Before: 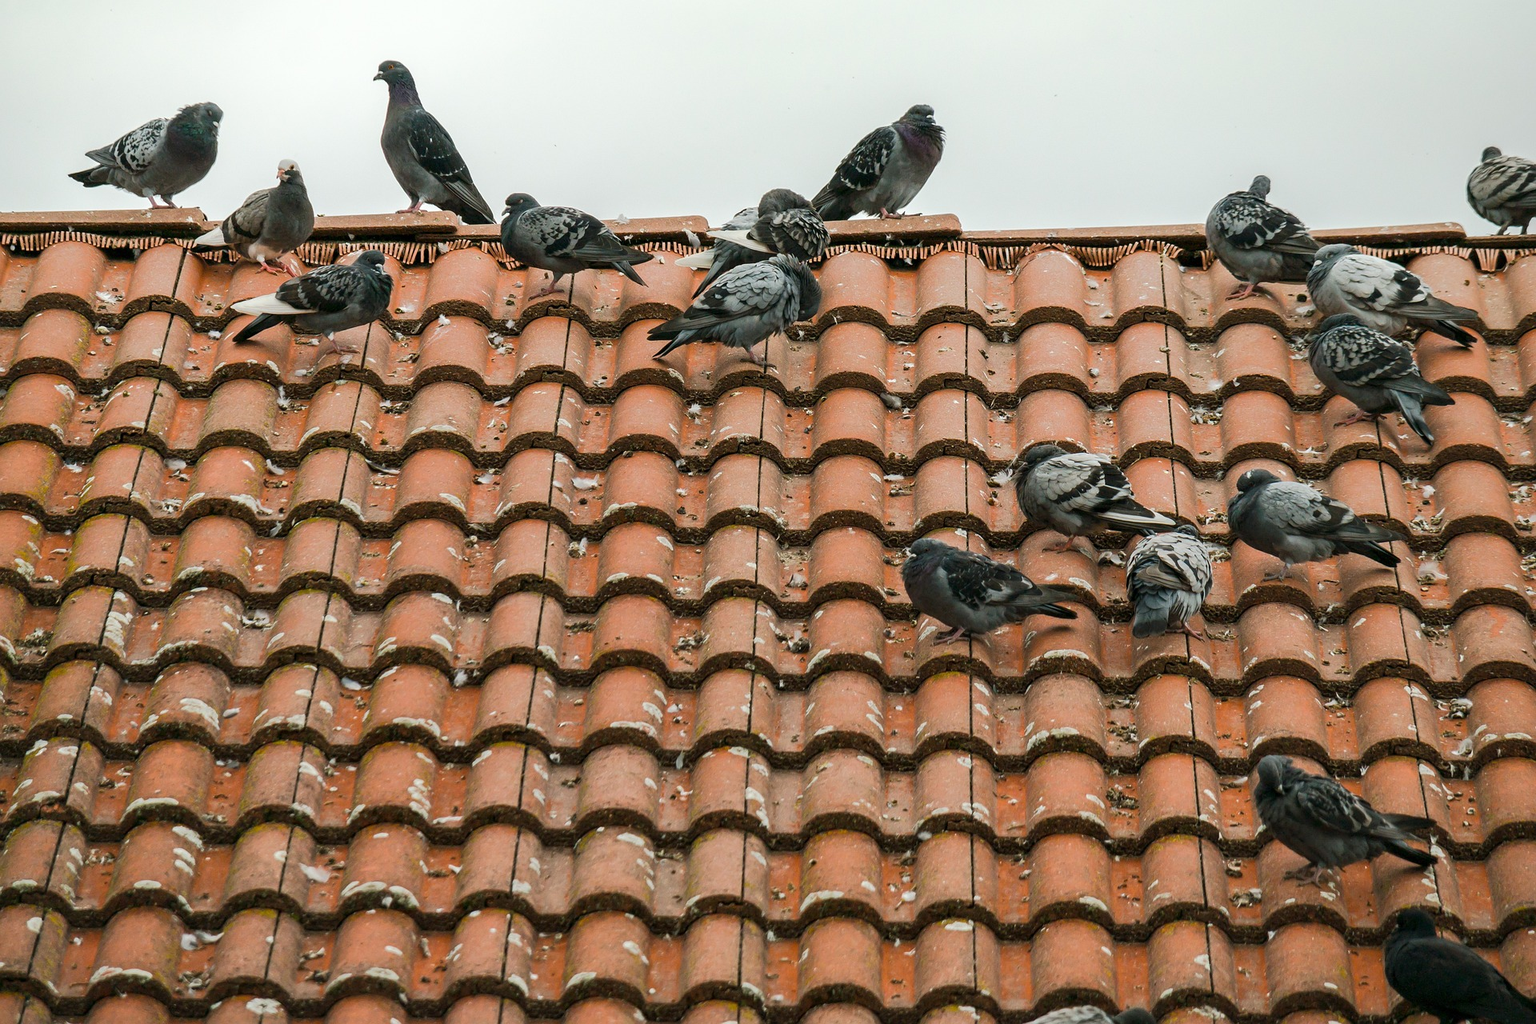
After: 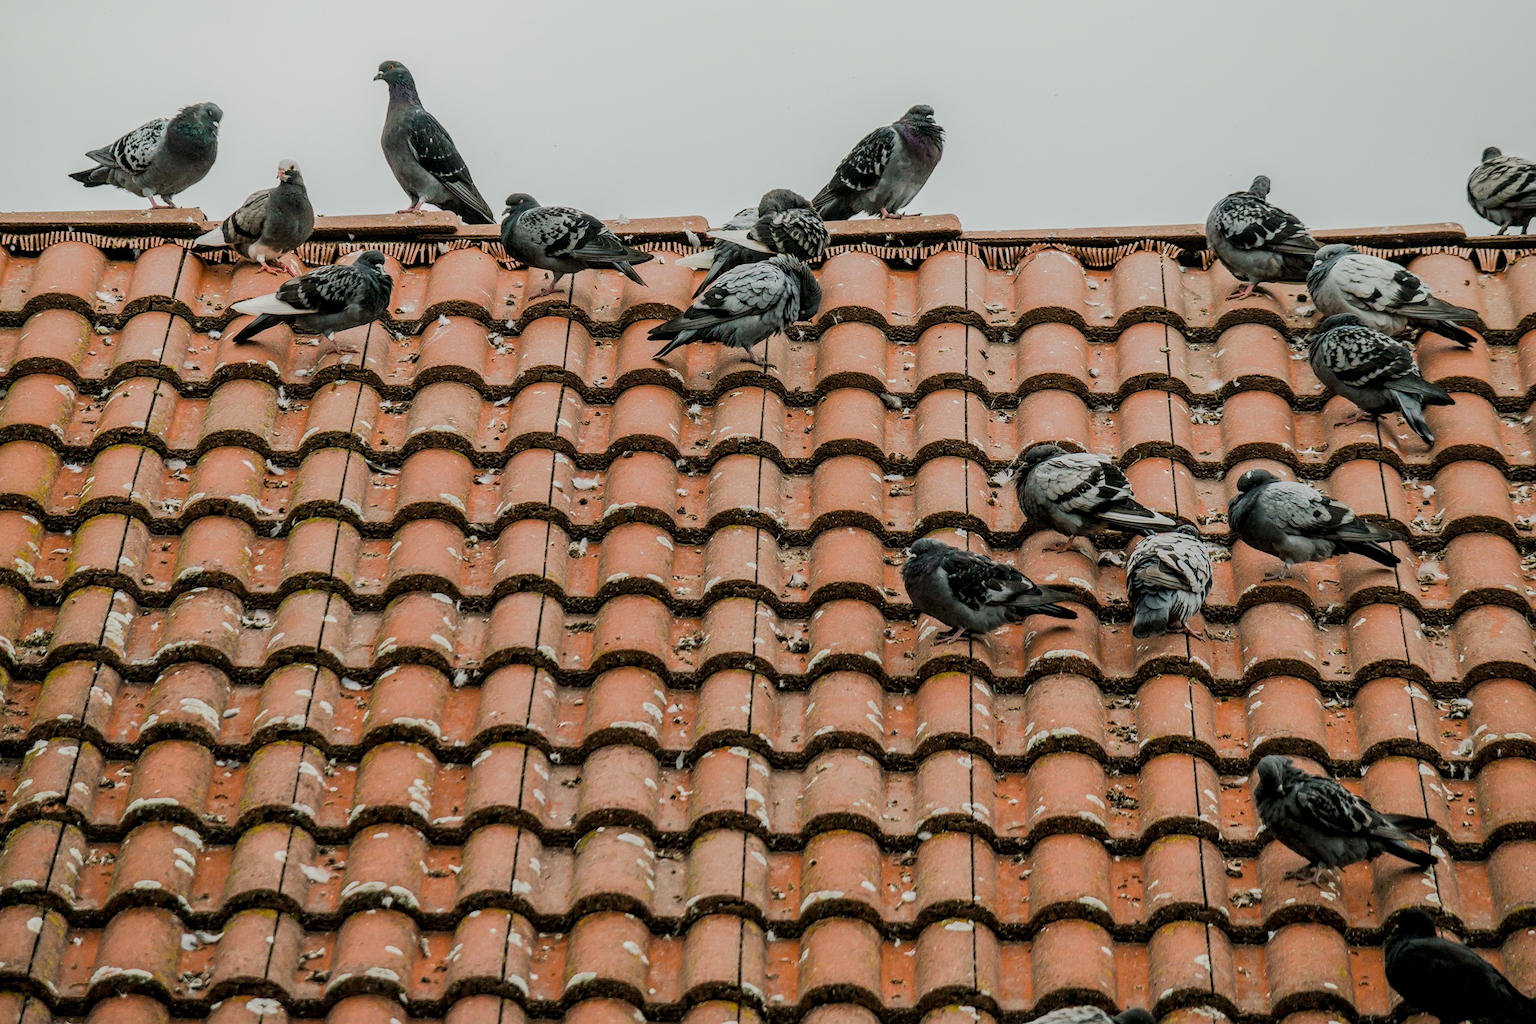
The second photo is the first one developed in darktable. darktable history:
exposure: exposure 0.127 EV, compensate highlight preservation false
filmic rgb: black relative exposure -7.32 EV, white relative exposure 5.09 EV, hardness 3.2
local contrast: on, module defaults
